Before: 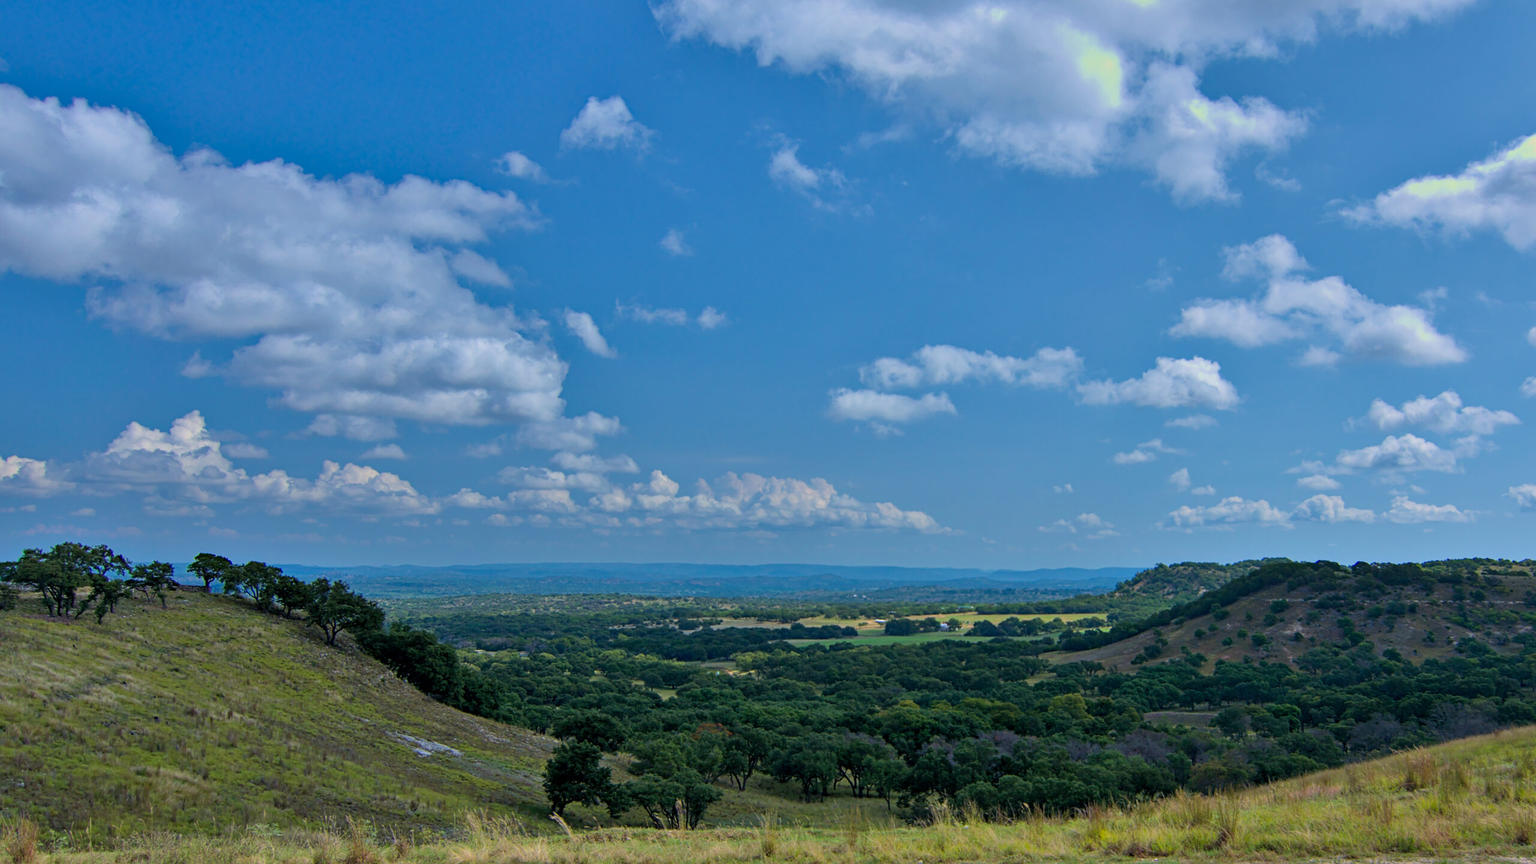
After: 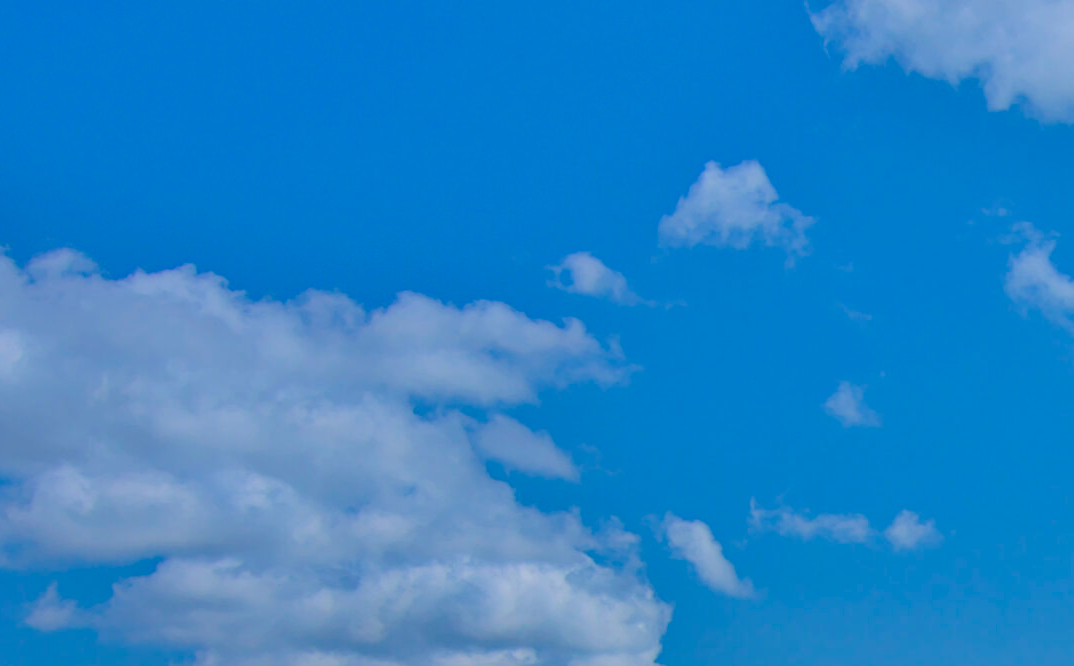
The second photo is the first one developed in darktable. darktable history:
color balance rgb: global vibrance 0.5%
contrast brightness saturation: contrast -0.19, saturation 0.19
crop and rotate: left 10.817%, top 0.062%, right 47.194%, bottom 53.626%
